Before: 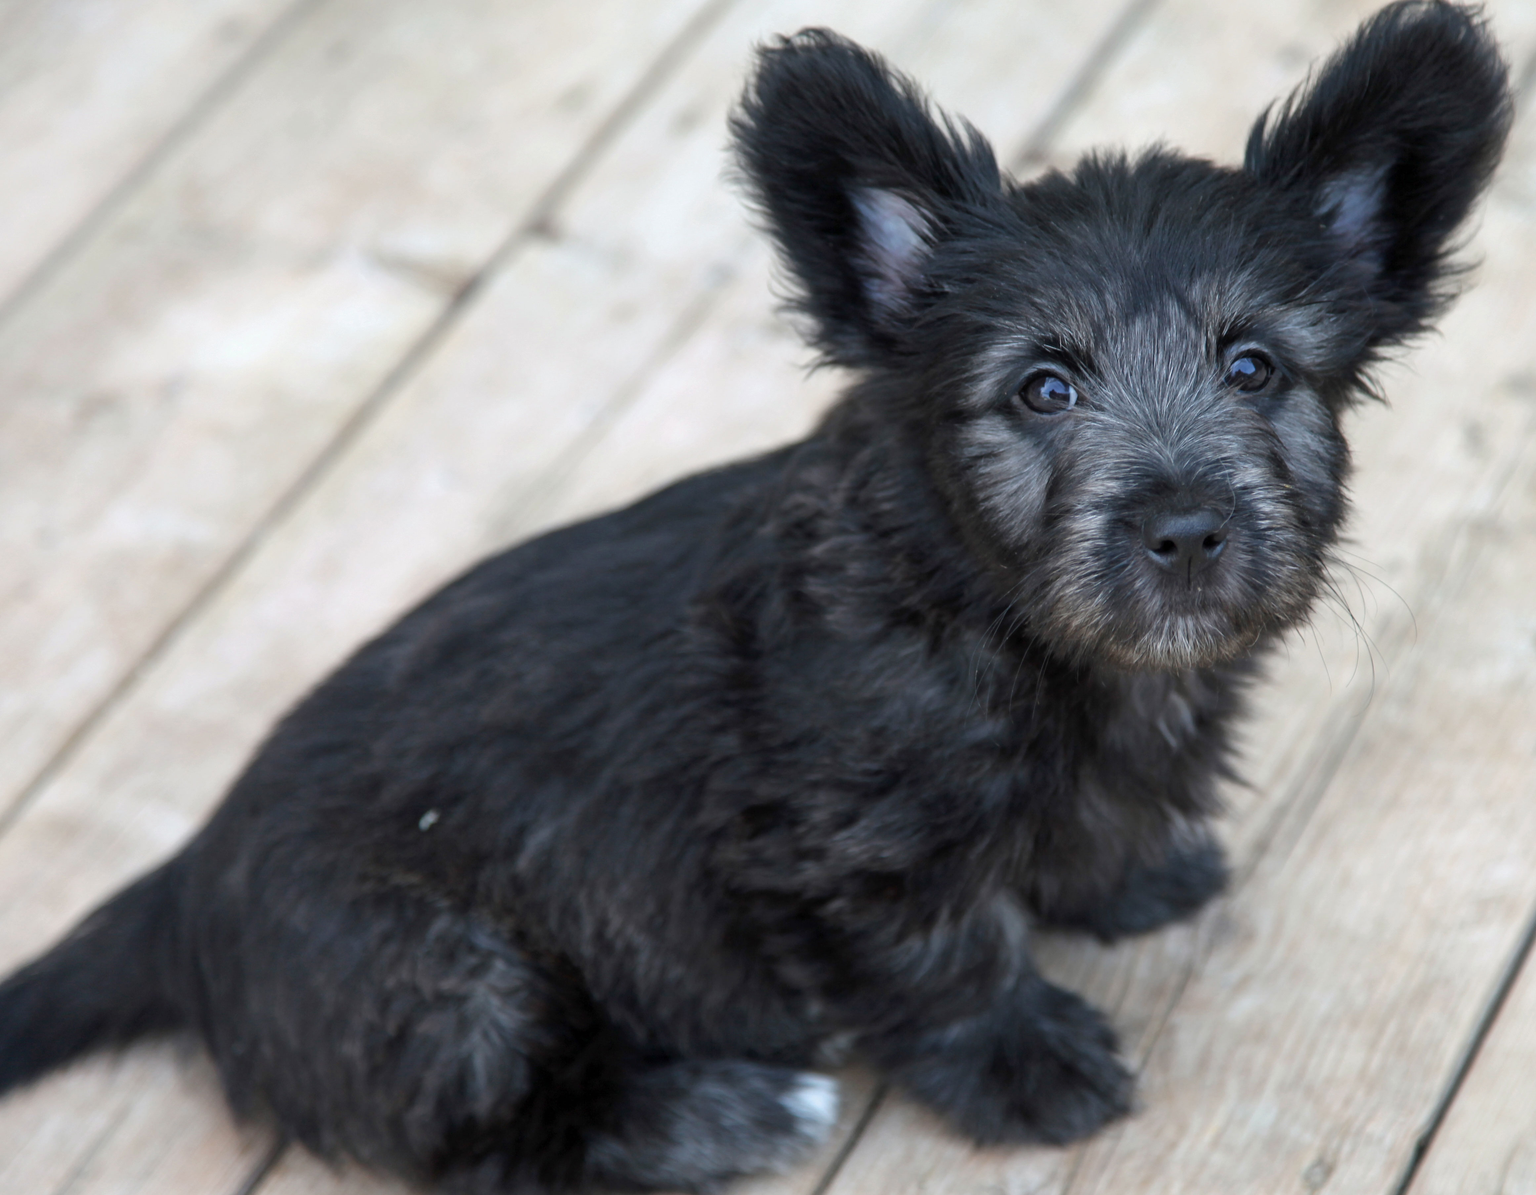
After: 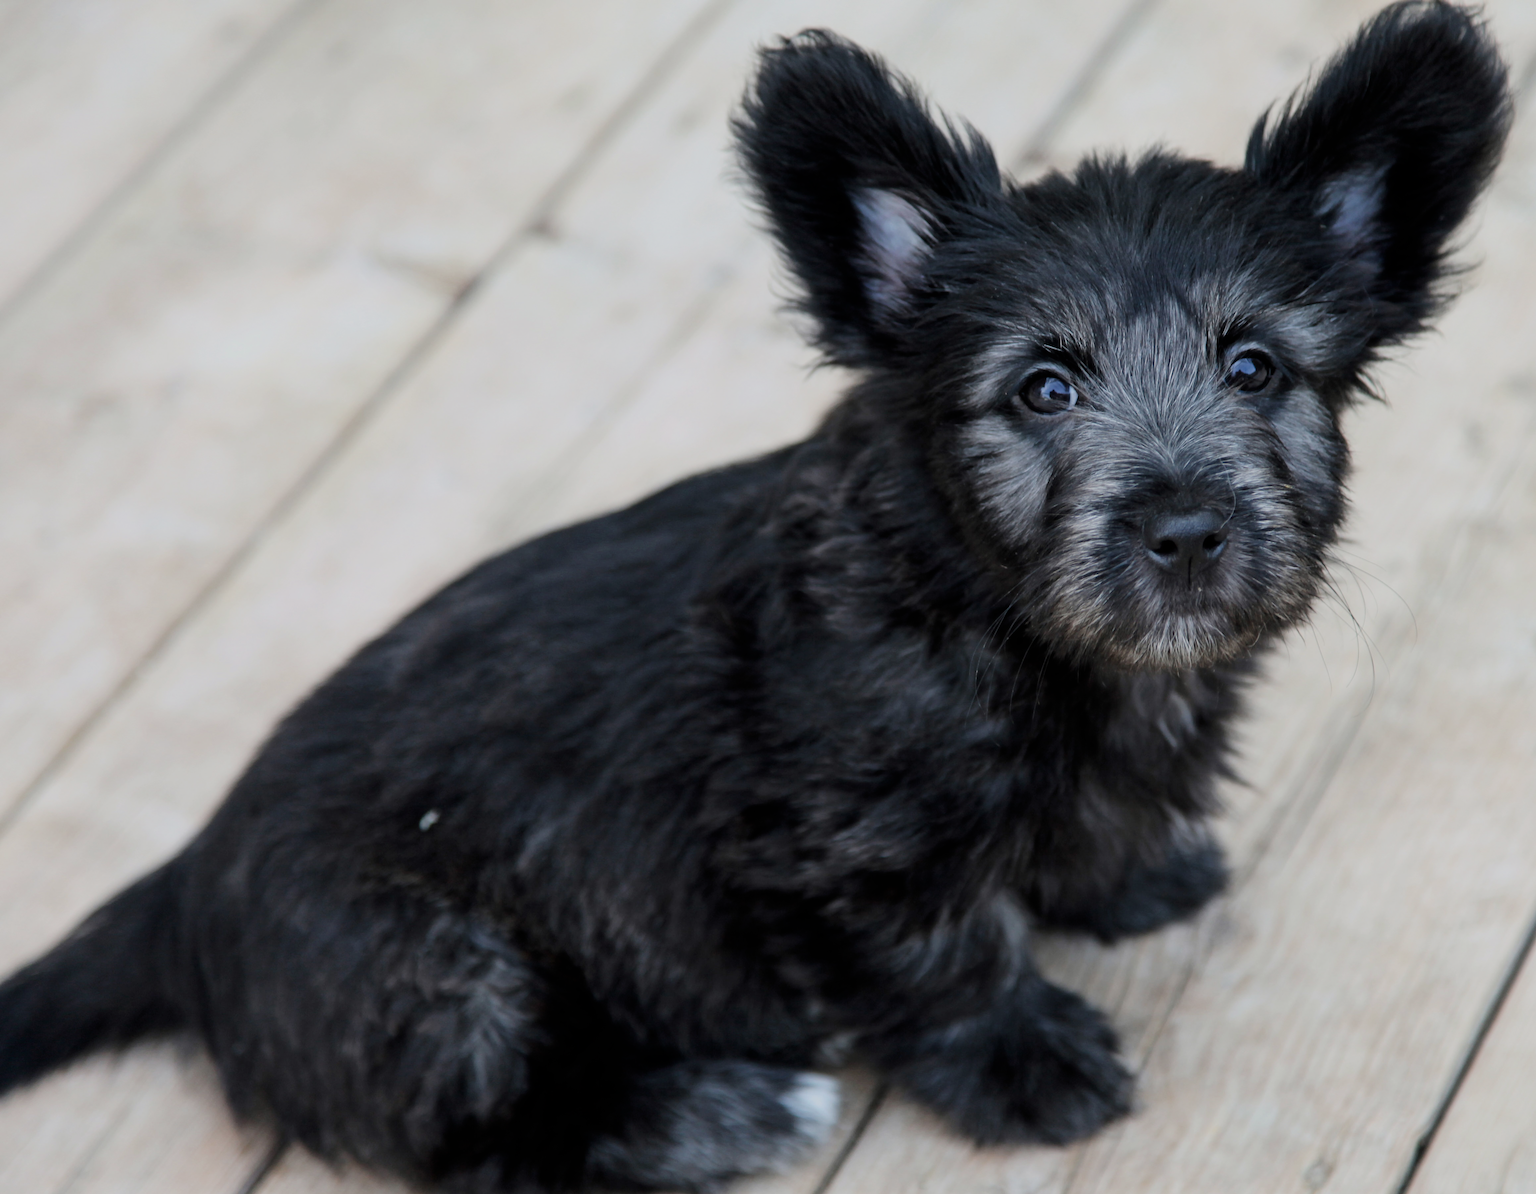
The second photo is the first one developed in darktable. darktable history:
filmic rgb: black relative exposure -7.32 EV, white relative exposure 5.09 EV, hardness 3.2
contrast brightness saturation: contrast 0.14
